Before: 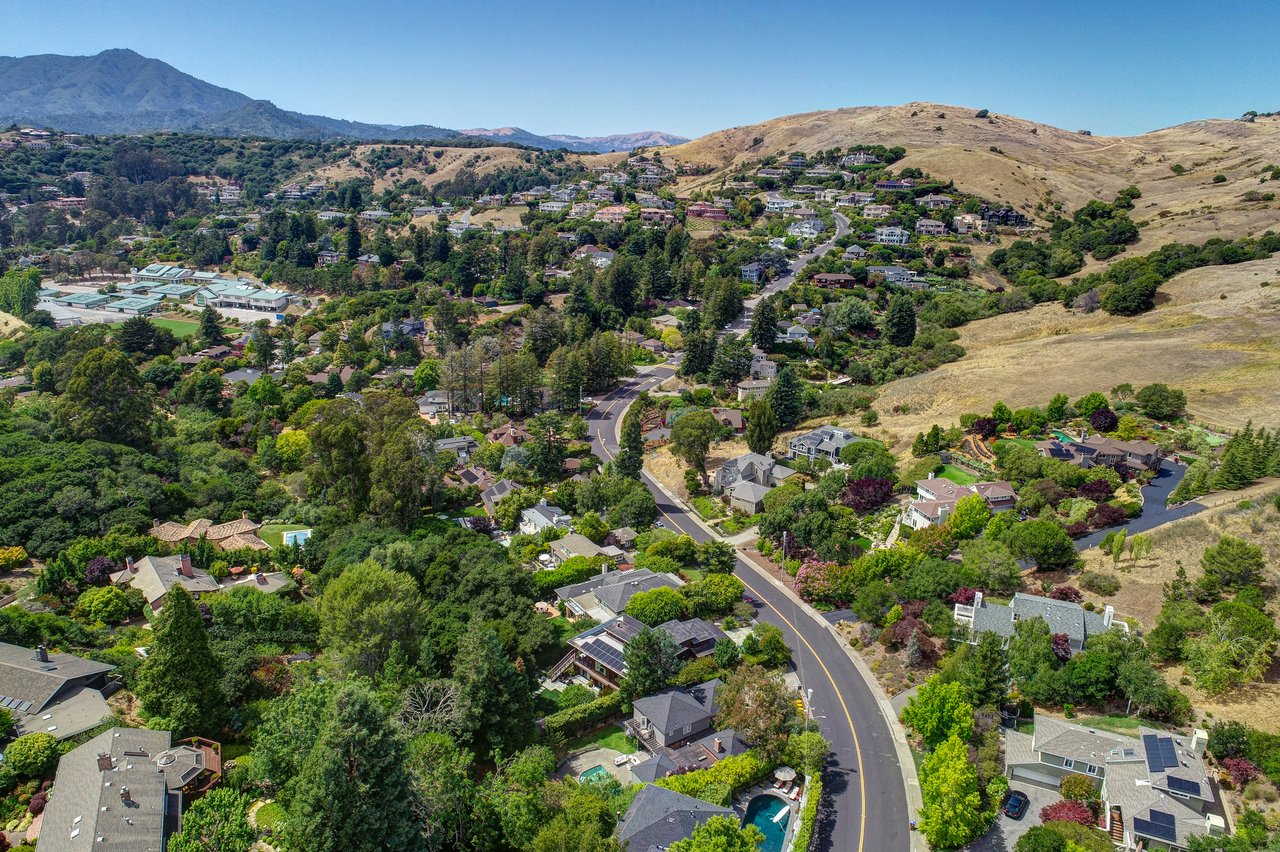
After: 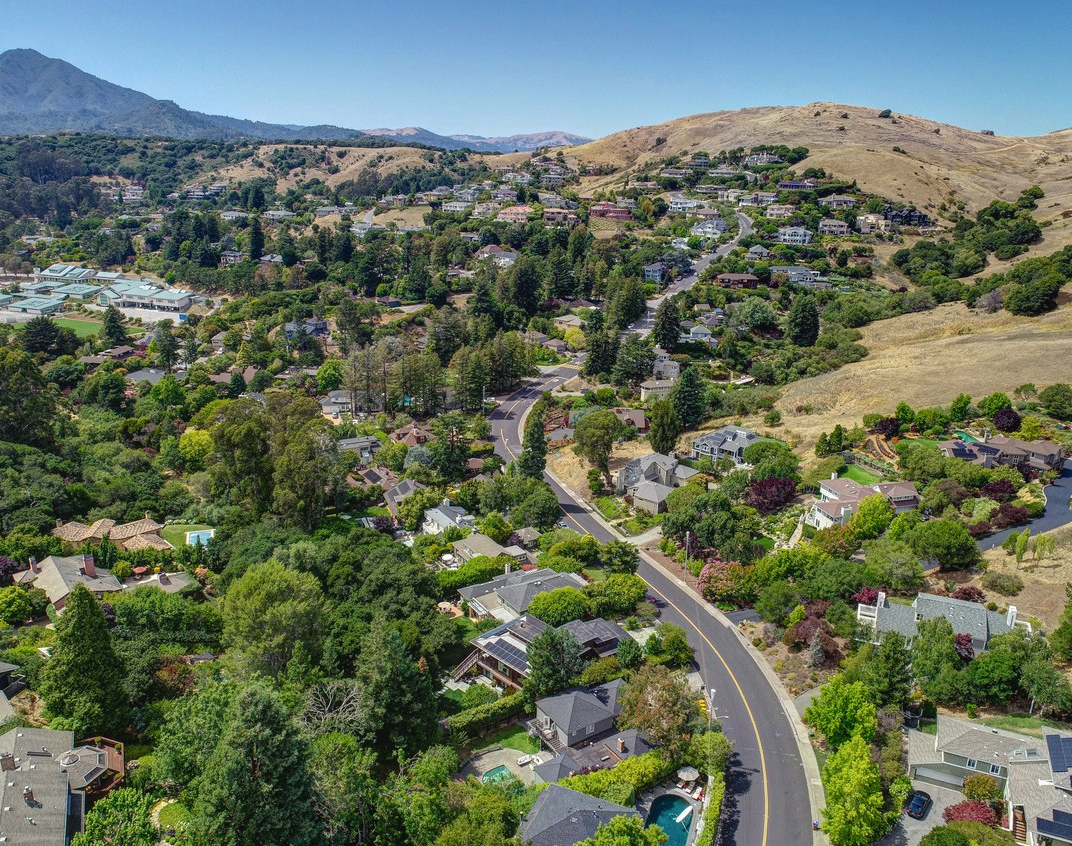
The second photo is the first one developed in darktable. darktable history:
tone curve: curves: ch0 [(0, 0) (0.003, 0.032) (0.011, 0.034) (0.025, 0.039) (0.044, 0.055) (0.069, 0.078) (0.1, 0.111) (0.136, 0.147) (0.177, 0.191) (0.224, 0.238) (0.277, 0.291) (0.335, 0.35) (0.399, 0.41) (0.468, 0.48) (0.543, 0.547) (0.623, 0.621) (0.709, 0.699) (0.801, 0.789) (0.898, 0.884) (1, 1)], preserve colors none
crop: left 7.598%, right 7.873%
